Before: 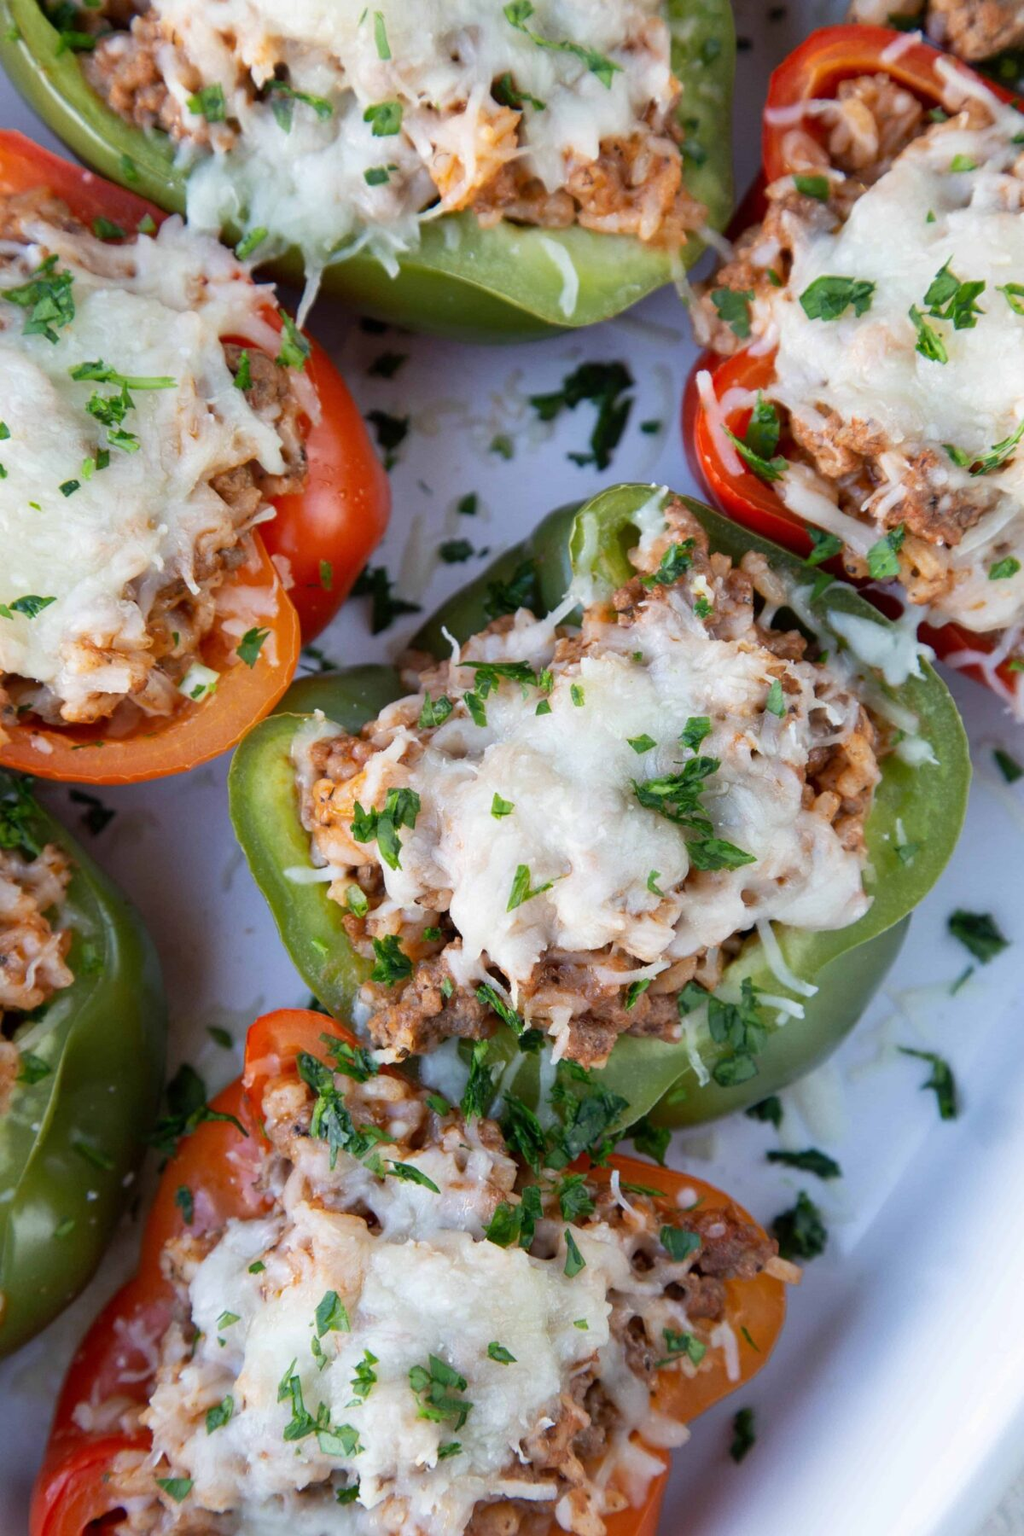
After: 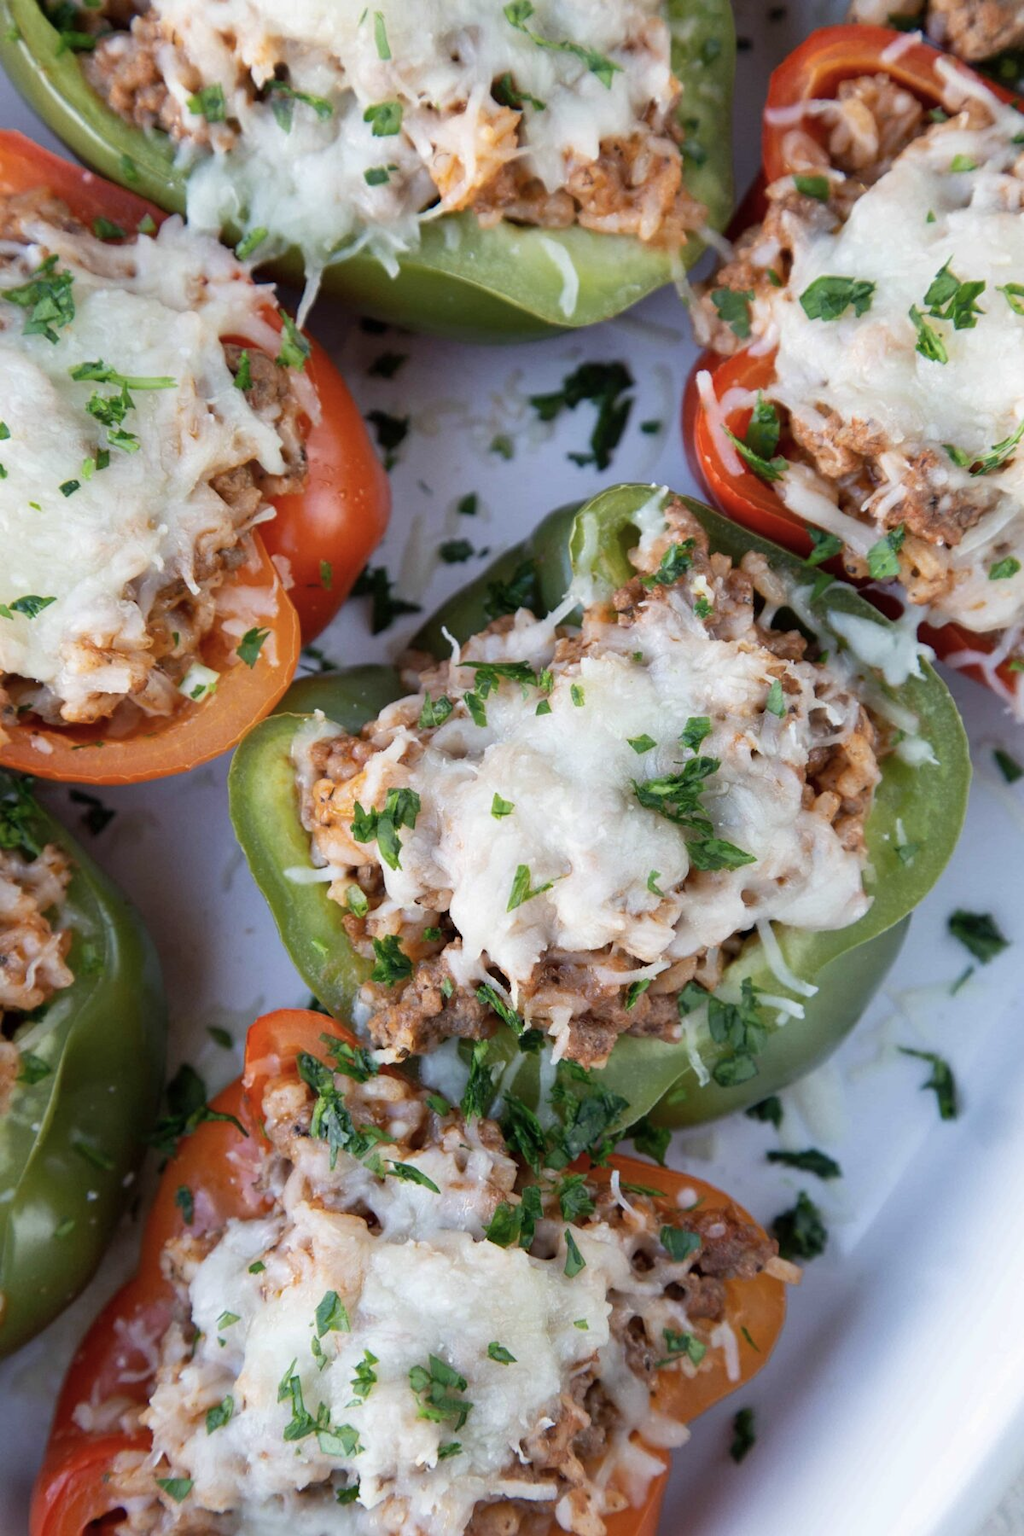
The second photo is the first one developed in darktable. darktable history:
contrast brightness saturation: saturation -0.165
